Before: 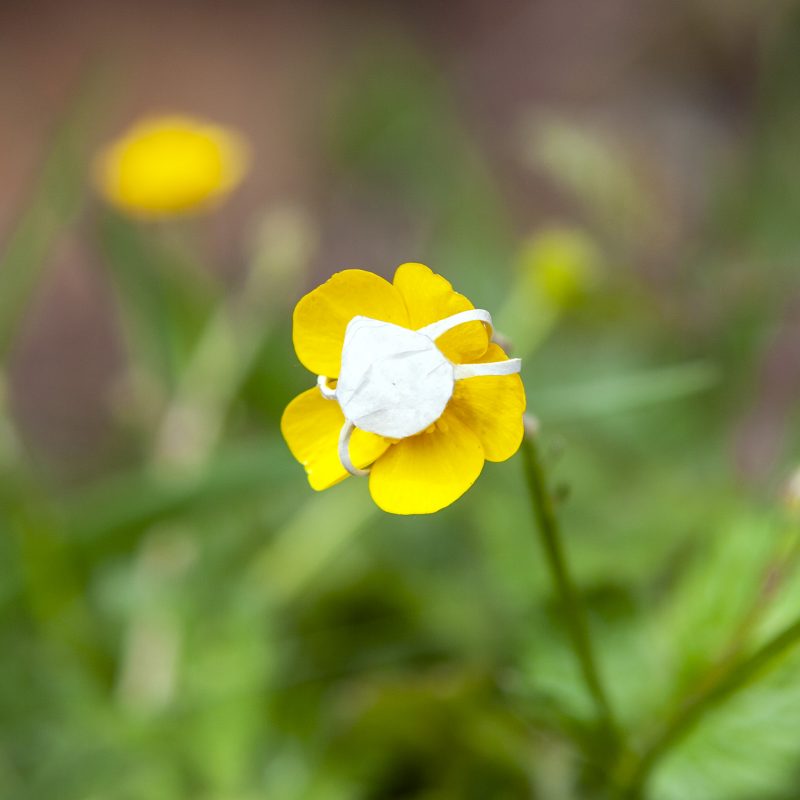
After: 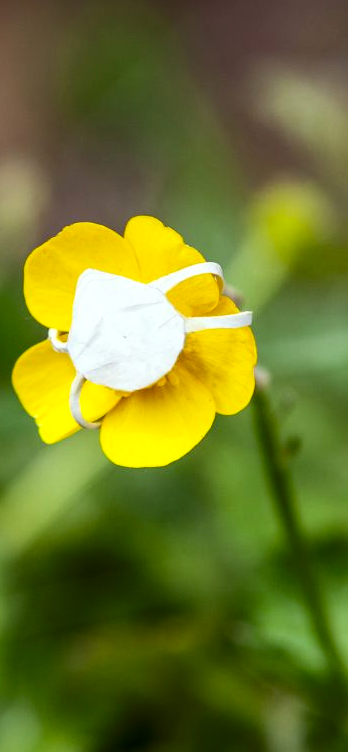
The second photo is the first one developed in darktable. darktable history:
crop: left 33.681%, top 5.935%, right 22.777%
contrast brightness saturation: contrast 0.203, brightness -0.11, saturation 0.103
